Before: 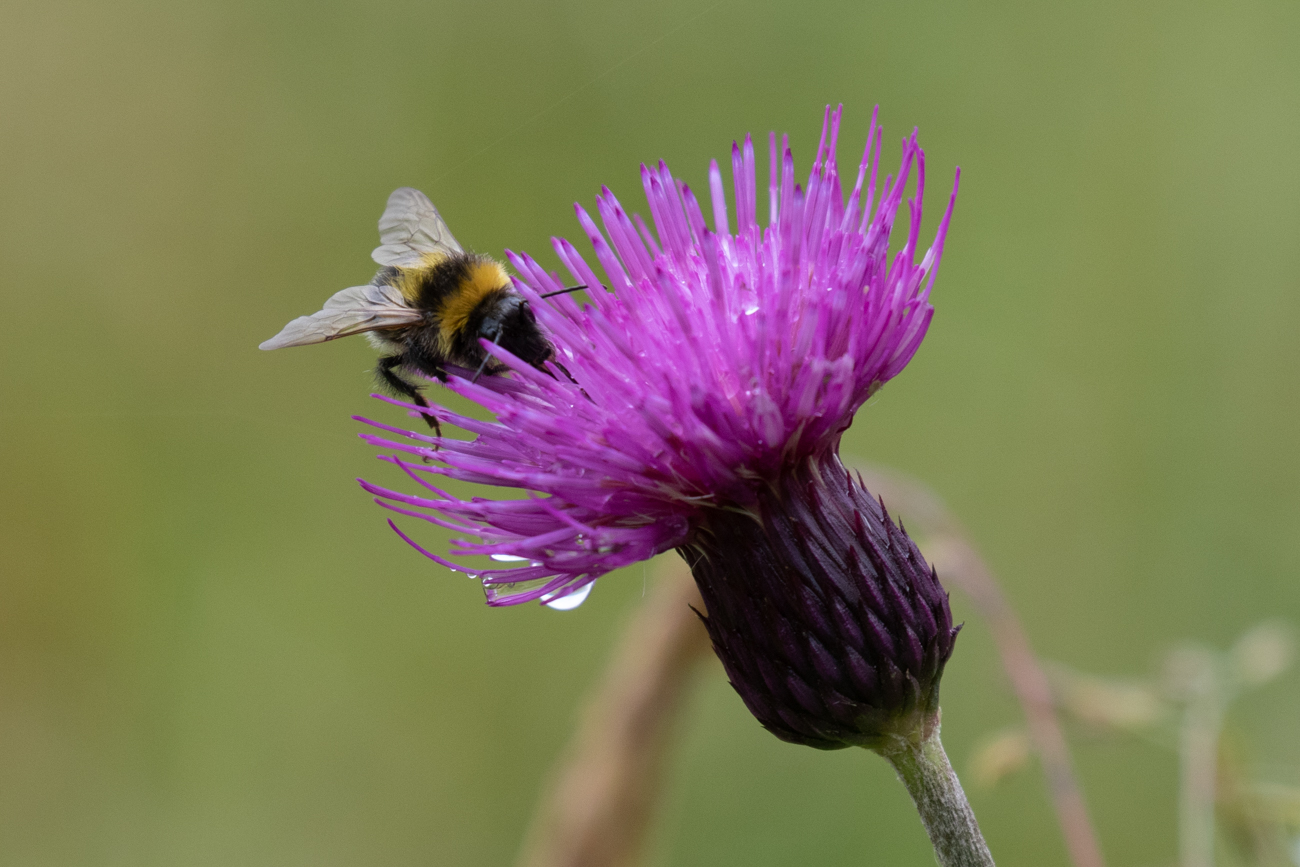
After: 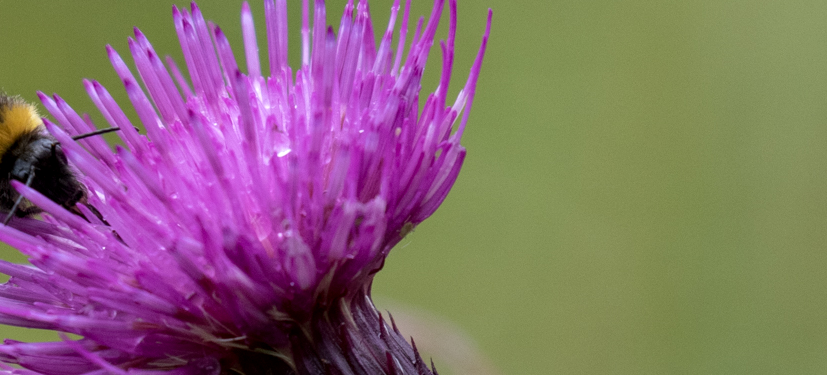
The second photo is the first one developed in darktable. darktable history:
local contrast: on, module defaults
crop: left 36.005%, top 18.293%, right 0.31%, bottom 38.444%
